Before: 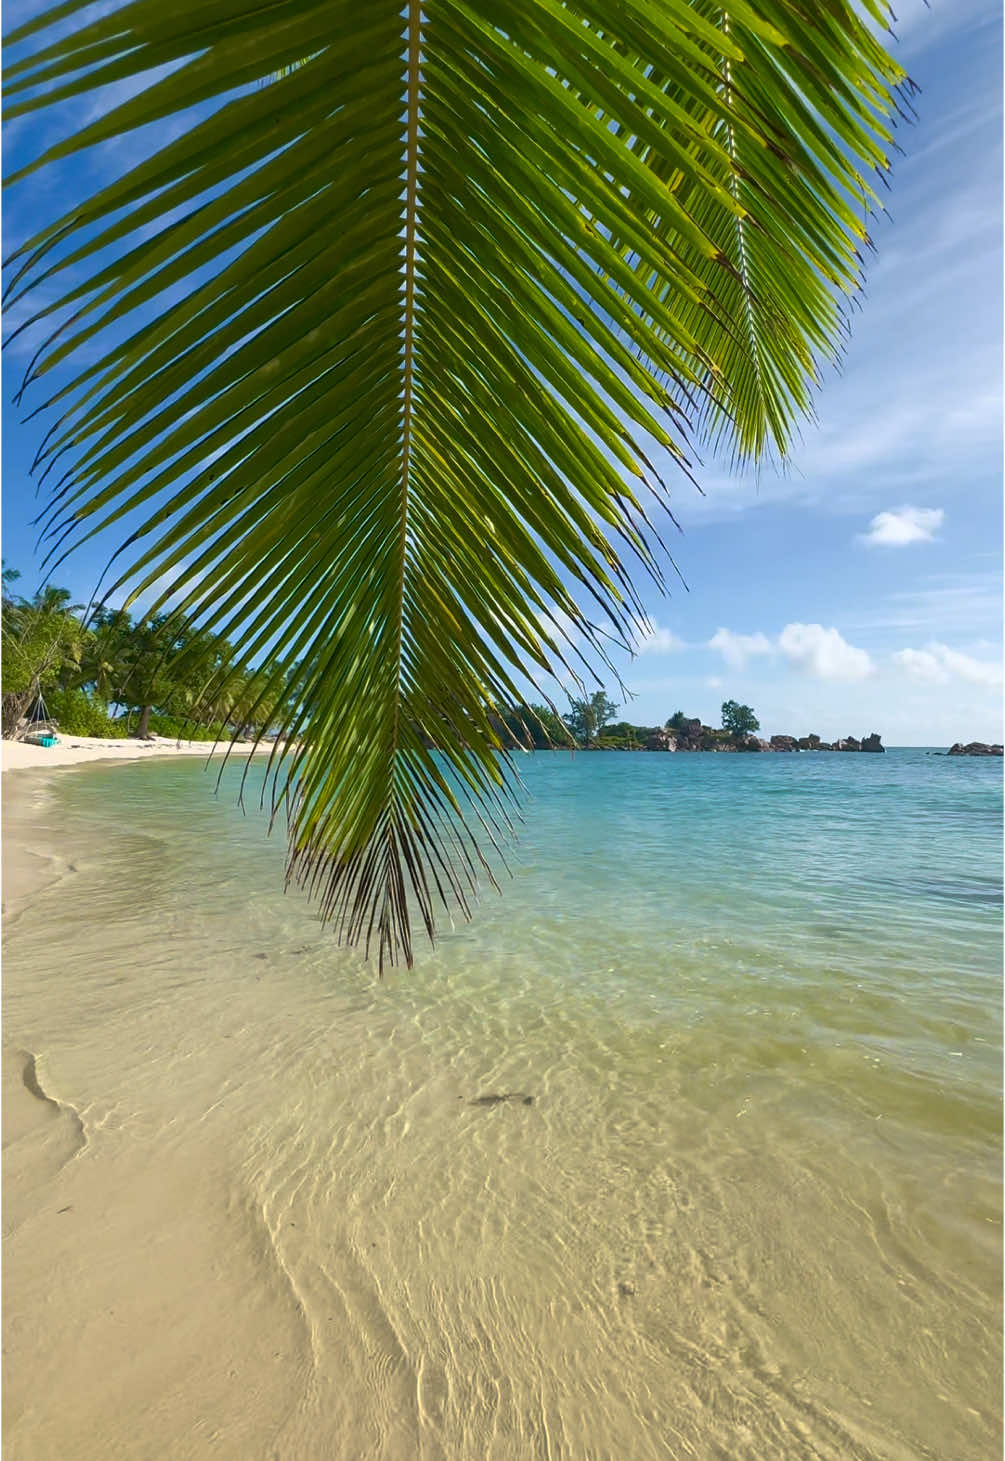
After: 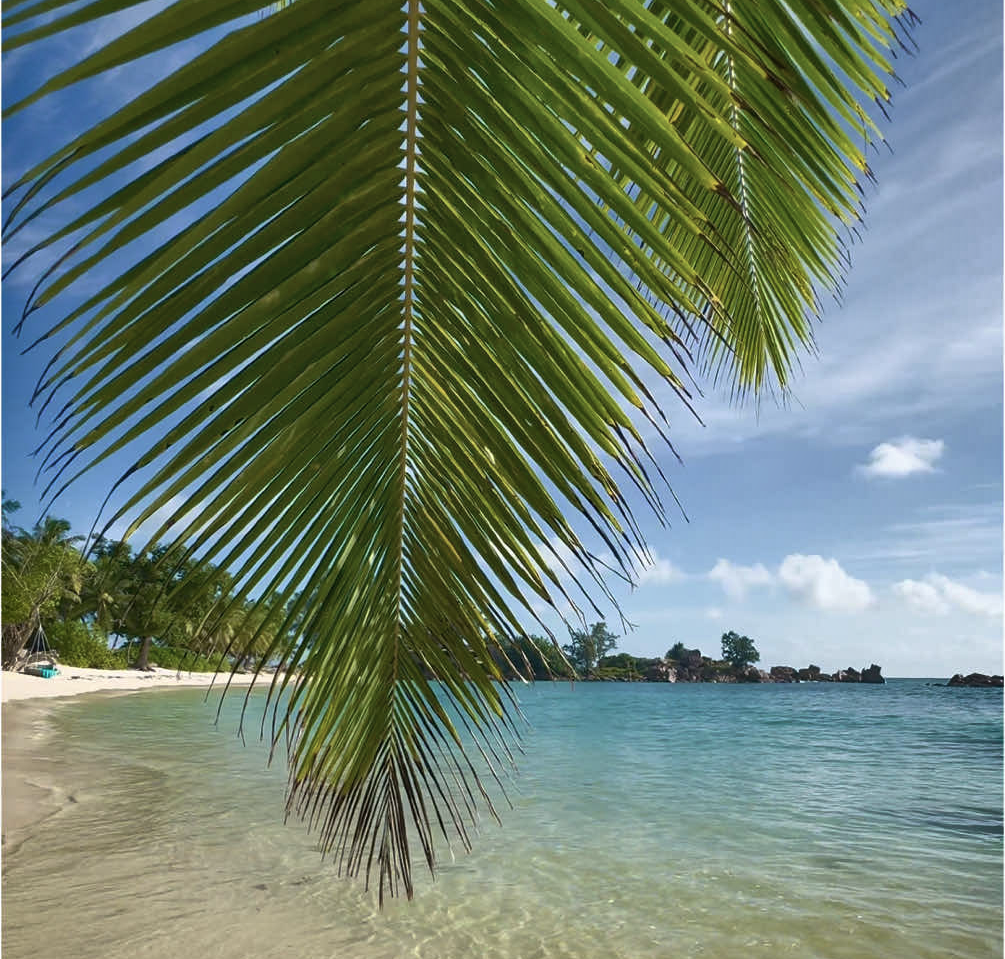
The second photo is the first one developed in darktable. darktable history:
shadows and highlights: soften with gaussian
contrast brightness saturation: contrast 0.056, brightness -0.007, saturation -0.229
crop and rotate: top 4.782%, bottom 29.523%
